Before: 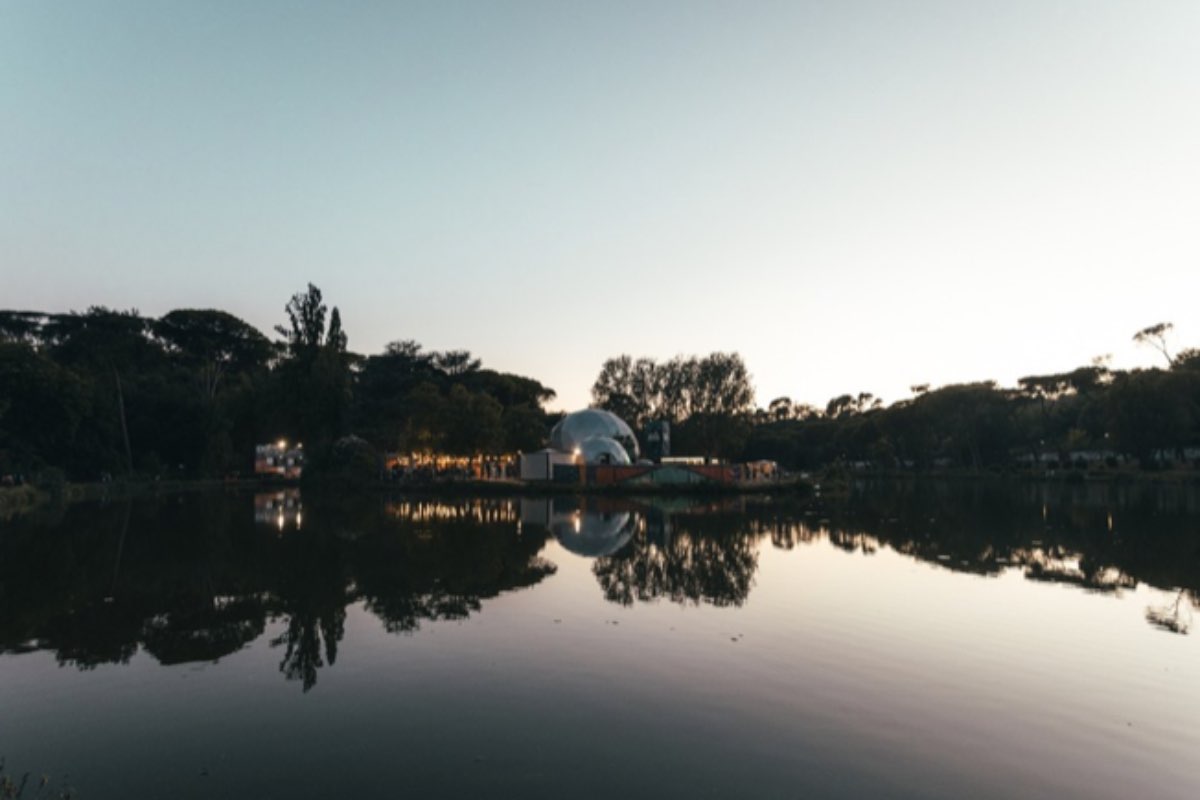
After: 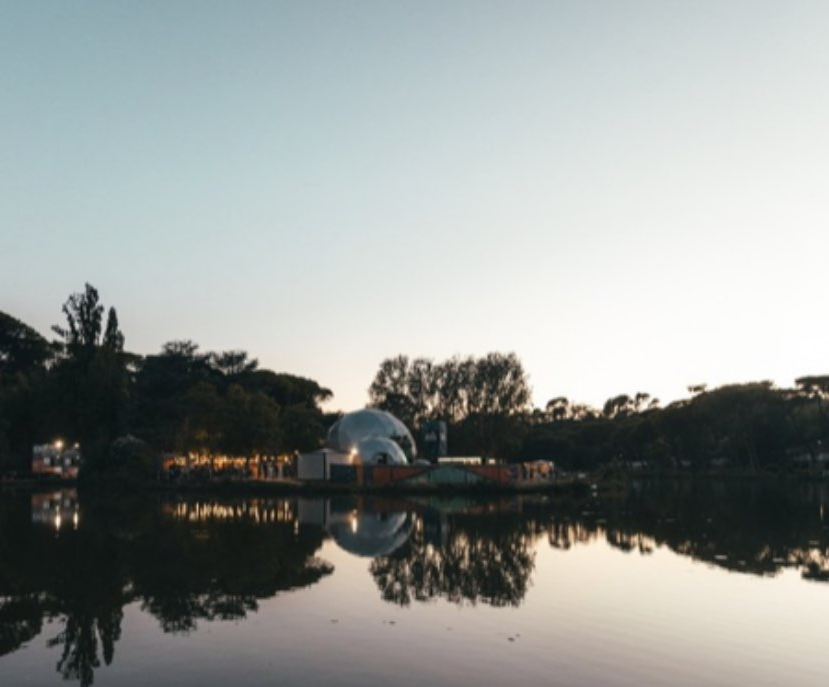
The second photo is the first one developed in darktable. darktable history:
crop: left 18.599%, right 12.275%, bottom 14.012%
local contrast: mode bilateral grid, contrast 99, coarseness 99, detail 89%, midtone range 0.2
